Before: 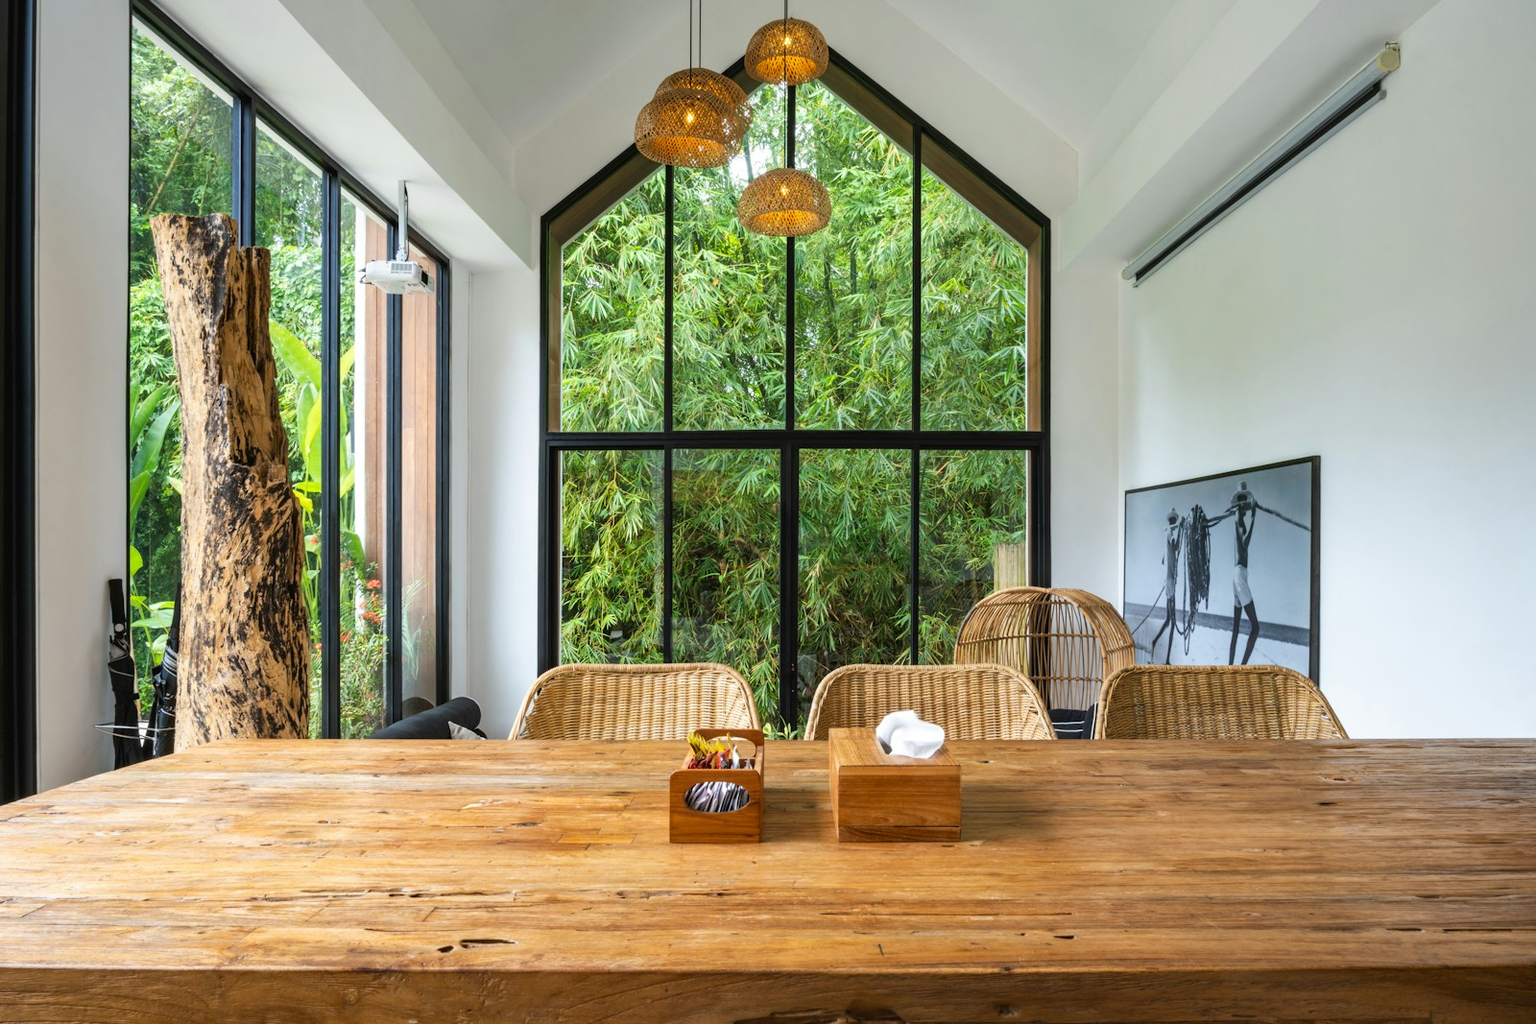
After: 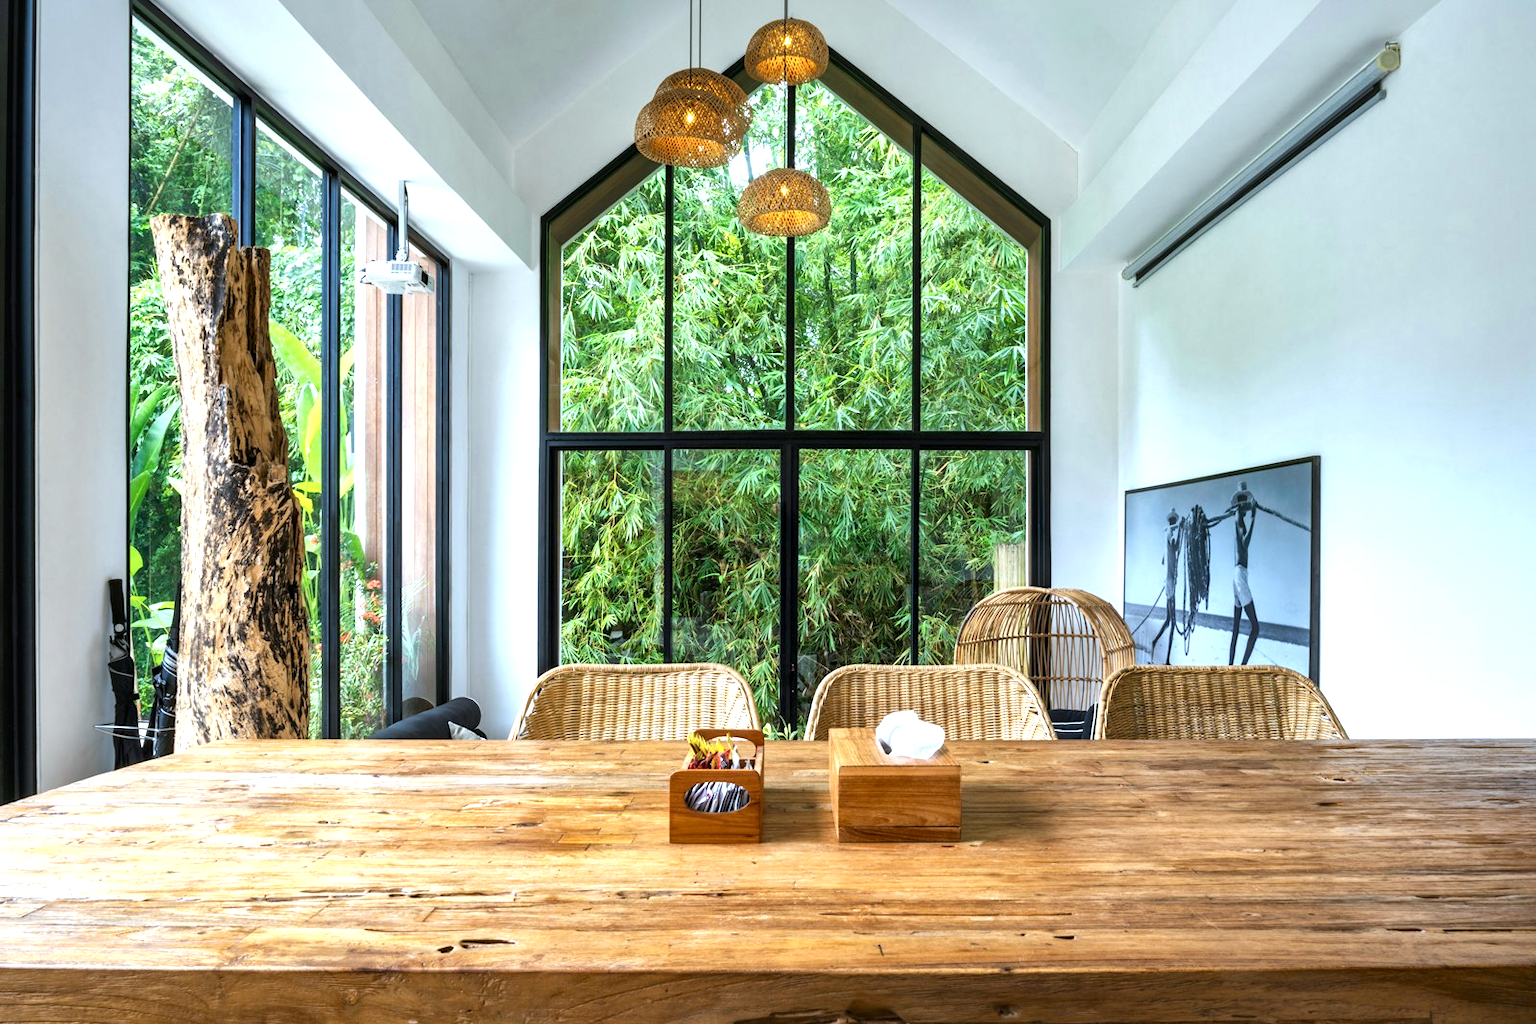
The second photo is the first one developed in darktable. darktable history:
color calibration: illuminant custom, x 0.368, y 0.373, temperature 4342.05 K
exposure: black level correction 0.001, exposure 0.5 EV, compensate highlight preservation false
local contrast: mode bilateral grid, contrast 19, coarseness 49, detail 162%, midtone range 0.2
